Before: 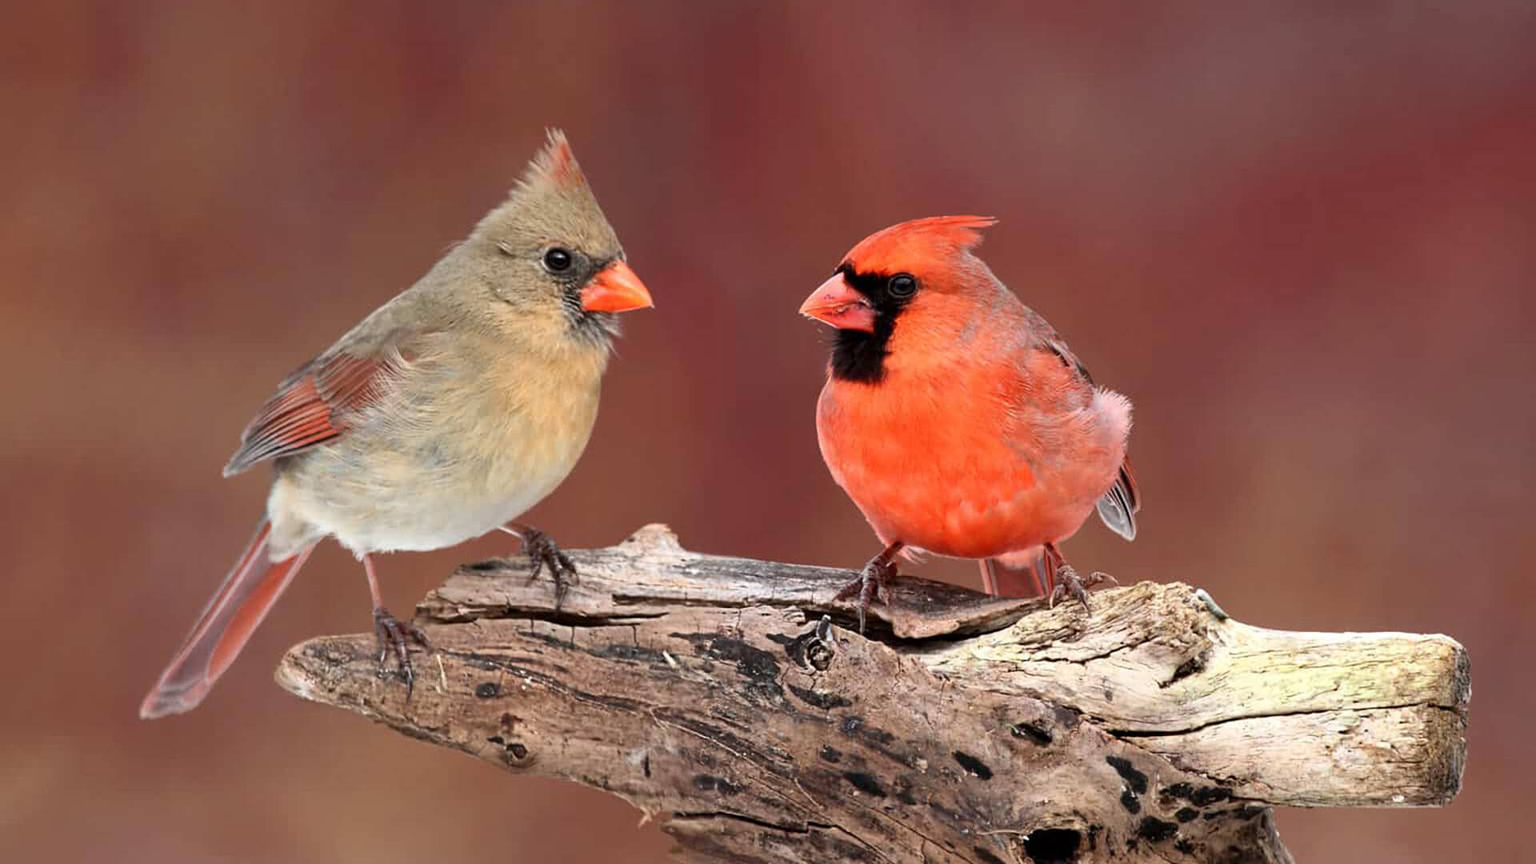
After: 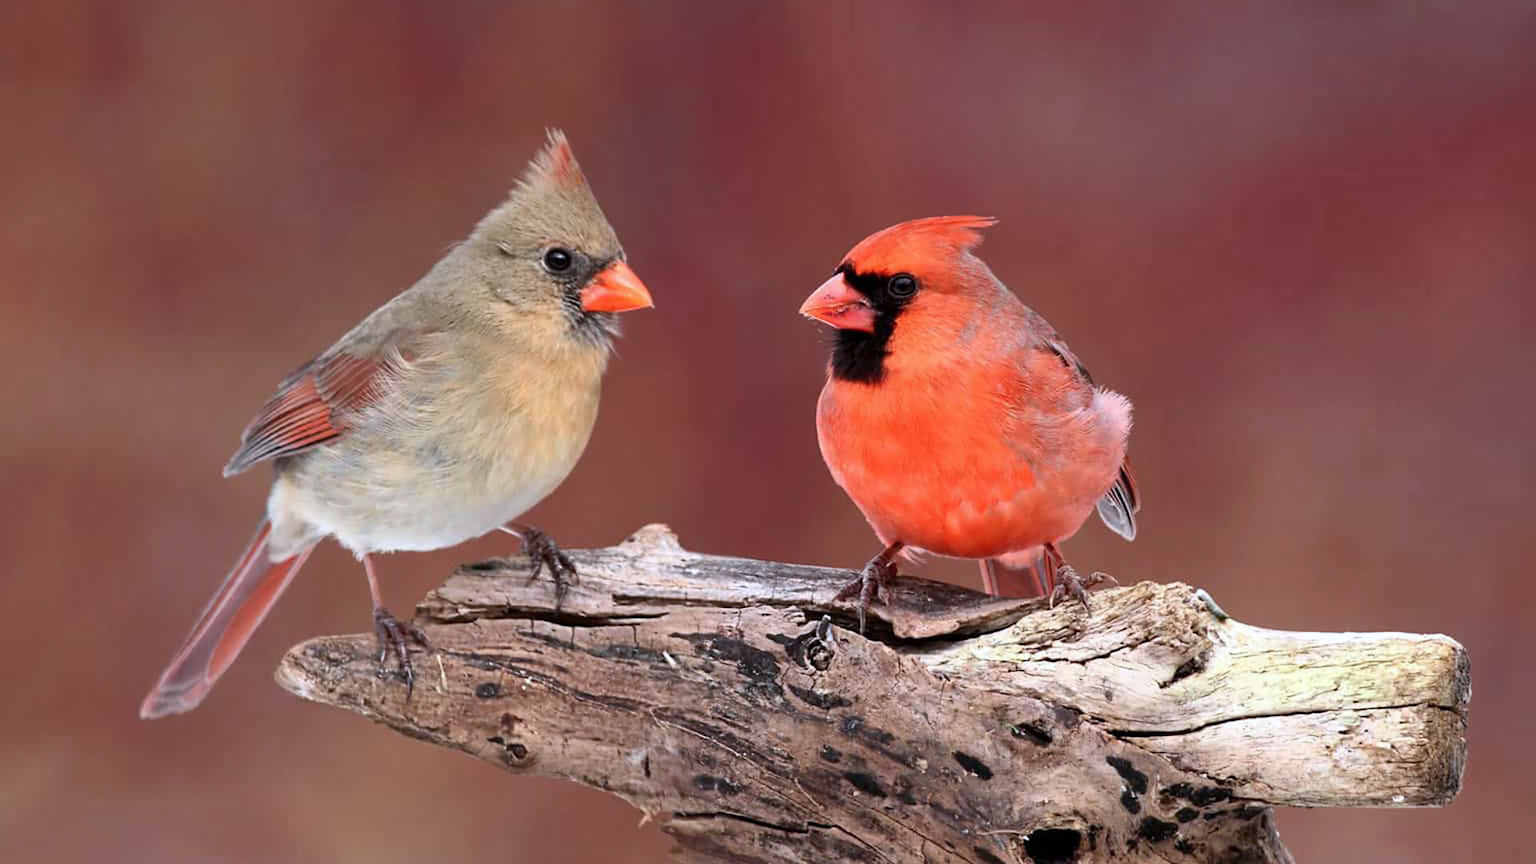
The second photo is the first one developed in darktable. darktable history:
color calibration: gray › normalize channels true, illuminant as shot in camera, x 0.358, y 0.373, temperature 4628.91 K, gamut compression 0.027
